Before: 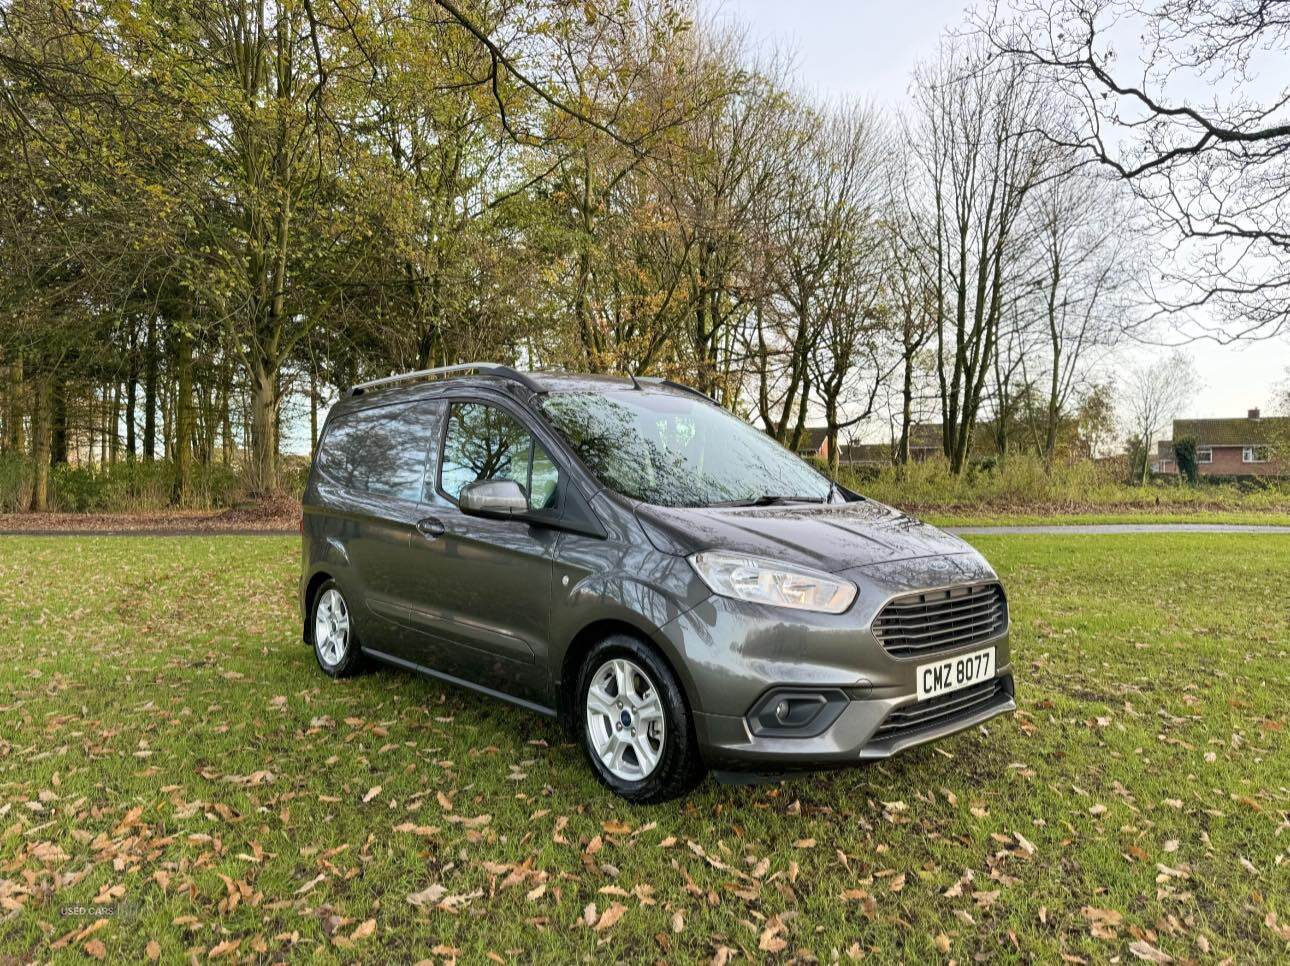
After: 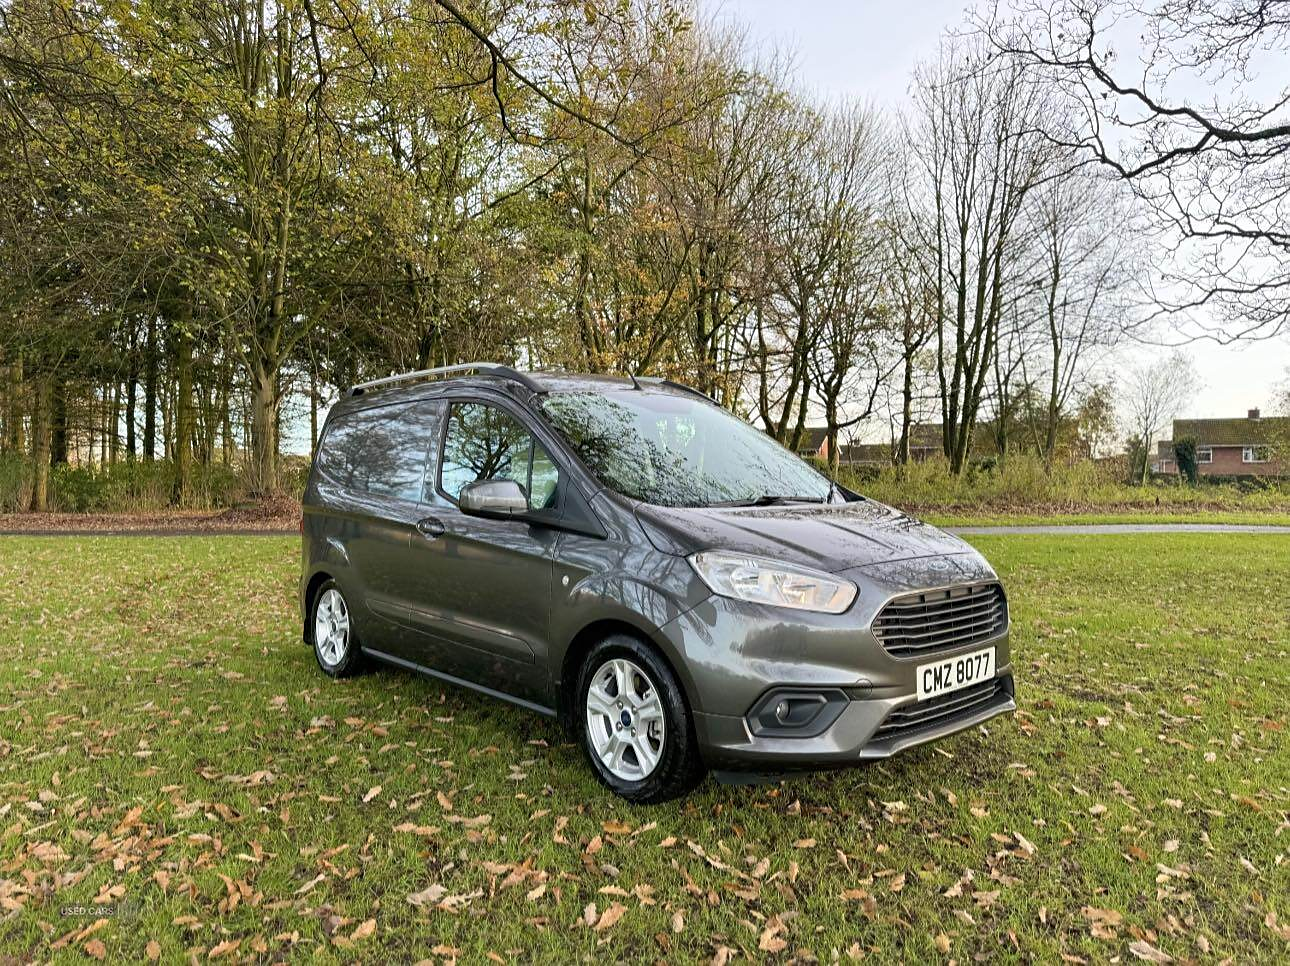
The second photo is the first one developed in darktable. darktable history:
sharpen: radius 1.567, amount 0.362, threshold 1.745
